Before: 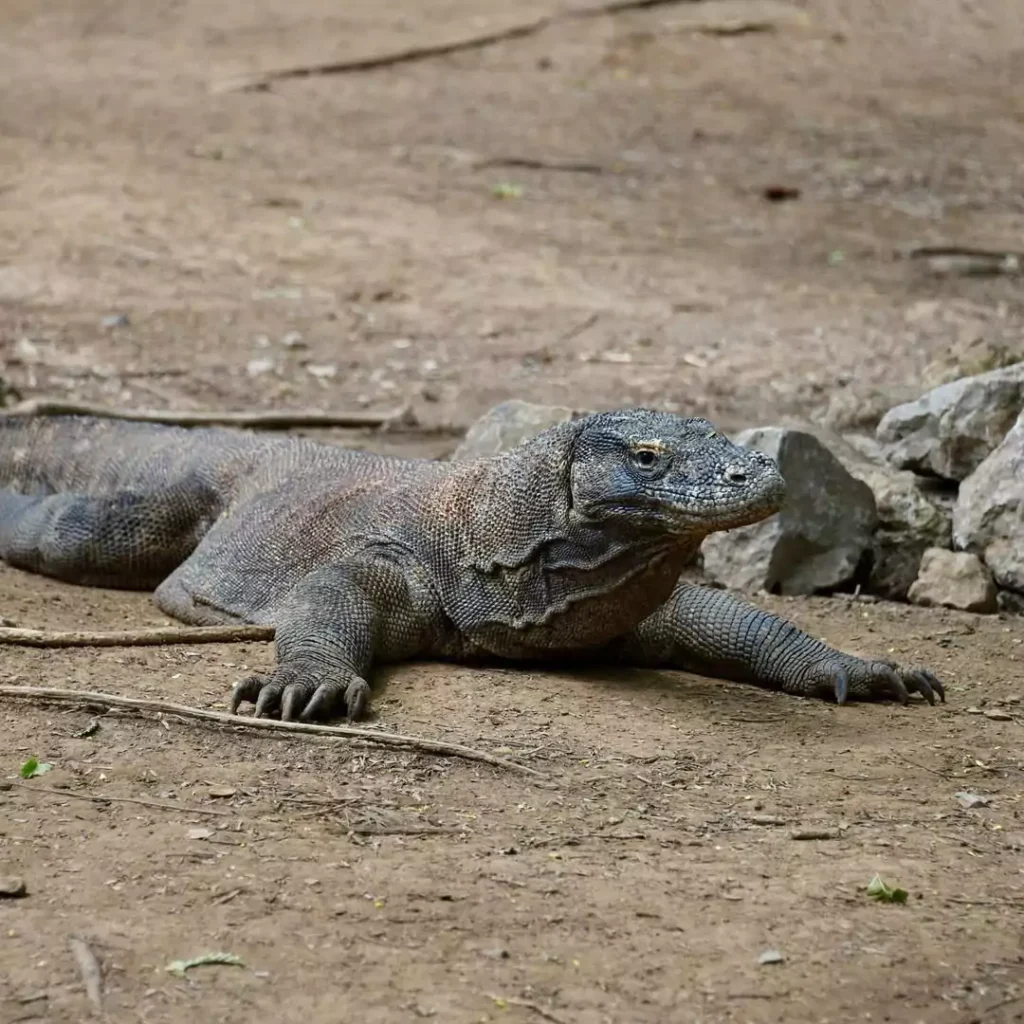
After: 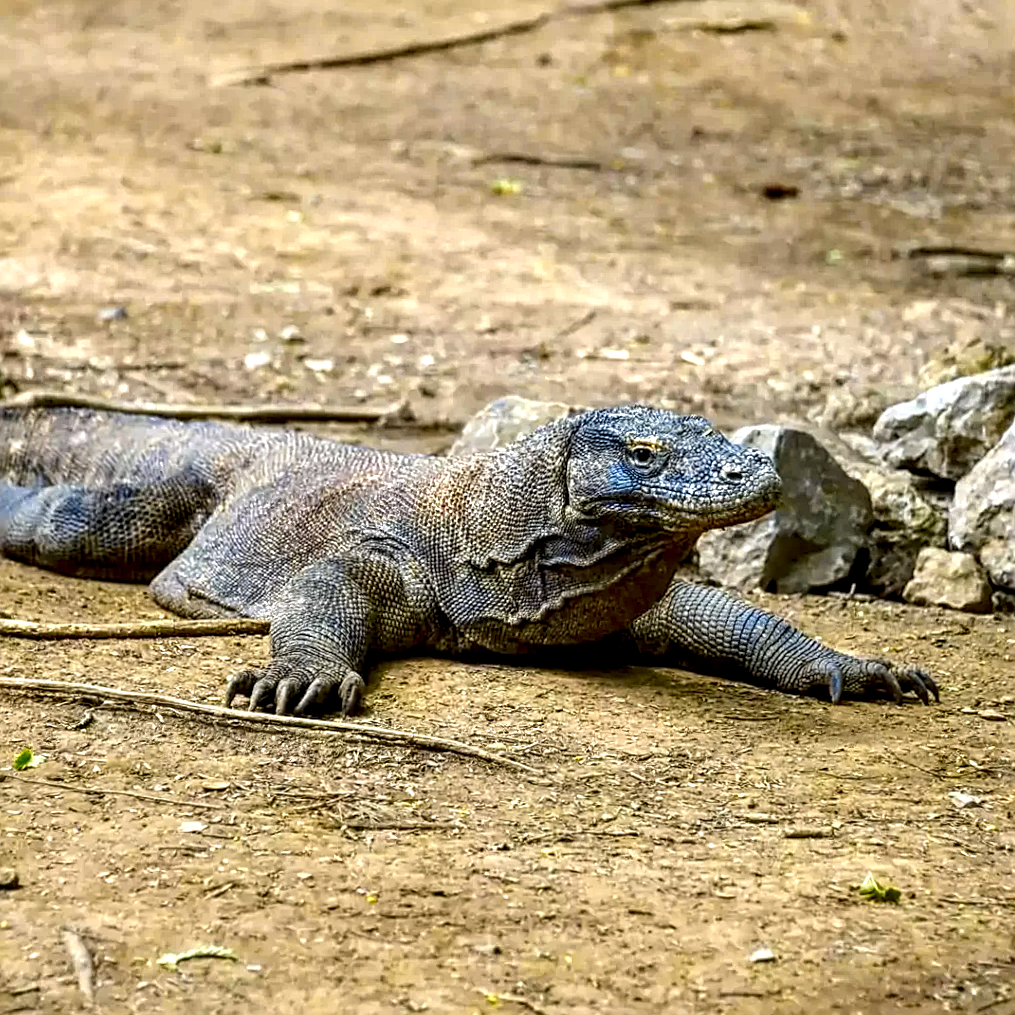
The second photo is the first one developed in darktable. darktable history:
exposure: exposure 0.64 EV, compensate highlight preservation false
color contrast: green-magenta contrast 1.12, blue-yellow contrast 1.95, unbound 0
crop and rotate: angle -0.5°
sharpen: on, module defaults
local contrast: highlights 79%, shadows 56%, detail 175%, midtone range 0.428
